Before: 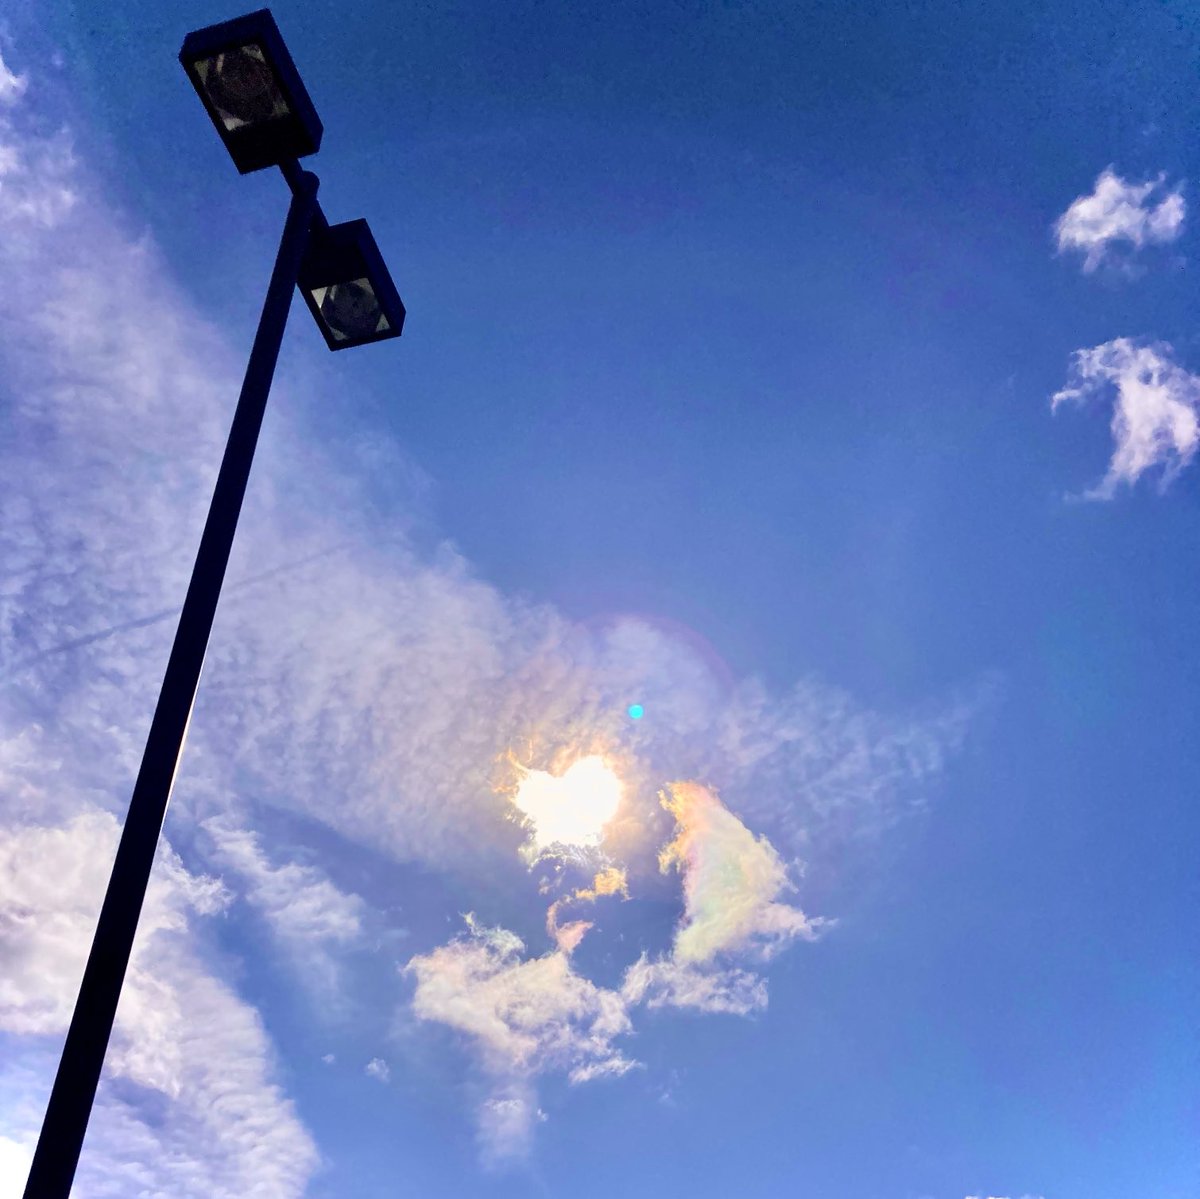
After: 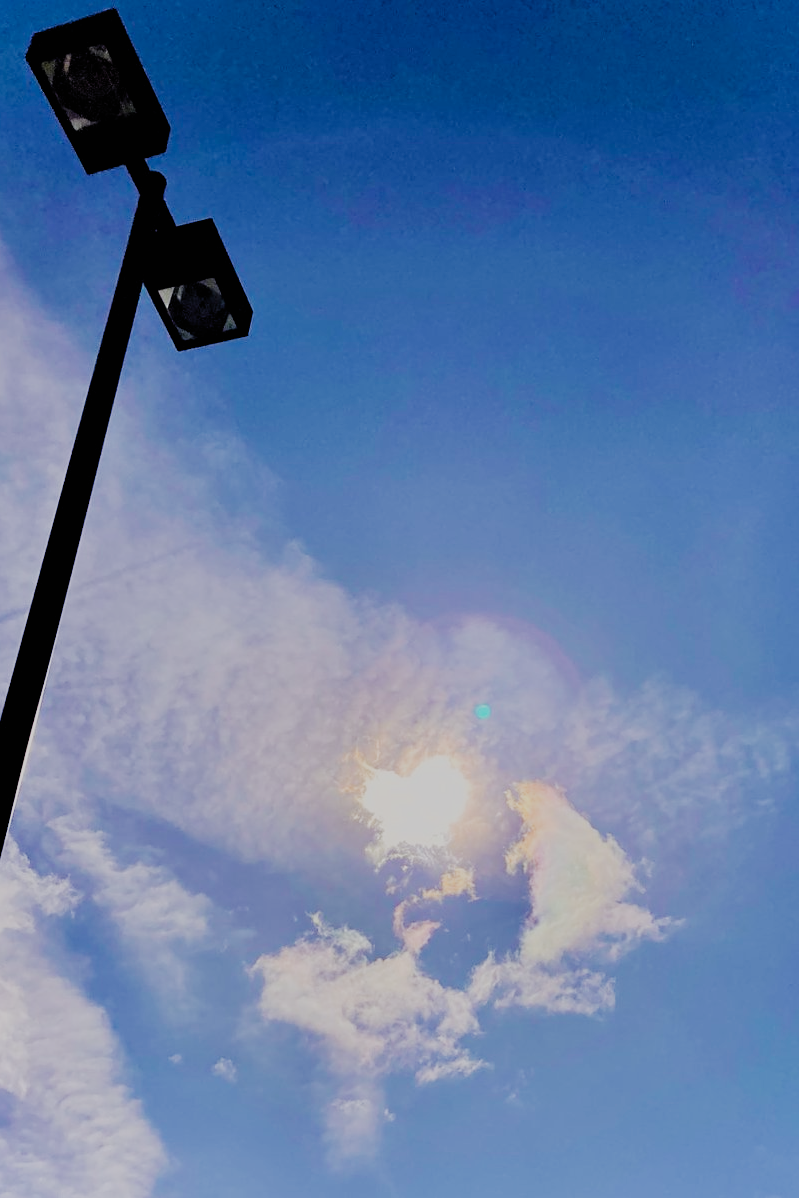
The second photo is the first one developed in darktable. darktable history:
crop and rotate: left 12.815%, right 20.596%
filmic rgb: black relative exposure -7.08 EV, white relative exposure 5.37 EV, hardness 3.02, preserve chrominance no, color science v5 (2021), contrast in shadows safe, contrast in highlights safe
sharpen: amount 0.213
color zones: curves: ch2 [(0, 0.5) (0.143, 0.5) (0.286, 0.416) (0.429, 0.5) (0.571, 0.5) (0.714, 0.5) (0.857, 0.5) (1, 0.5)], mix 24.59%
